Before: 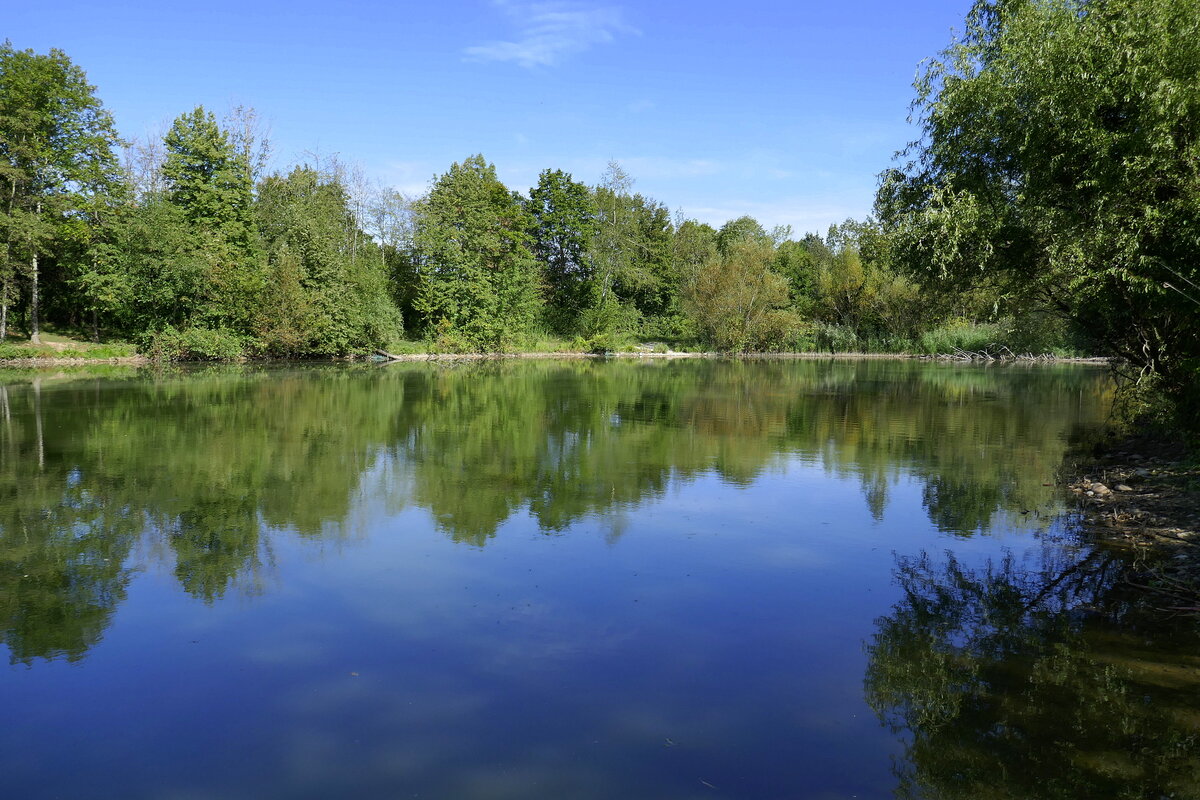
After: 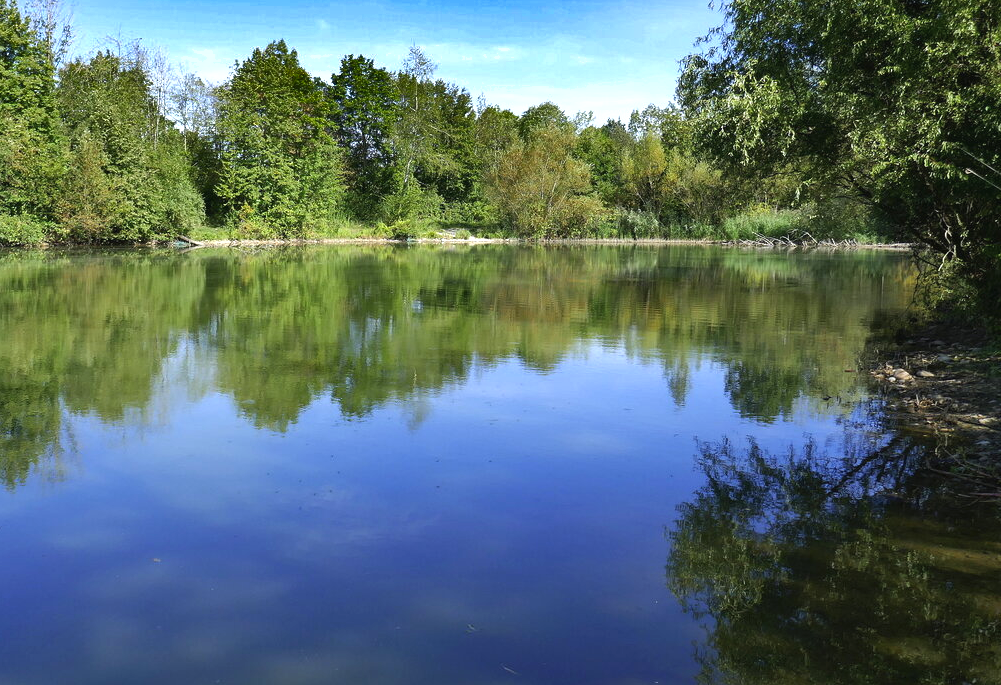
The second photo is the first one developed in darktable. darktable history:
tone equalizer: edges refinement/feathering 500, mask exposure compensation -1.57 EV, preserve details no
exposure: black level correction -0.002, exposure 0.542 EV, compensate highlight preservation false
shadows and highlights: shadows 18.87, highlights -84.82, soften with gaussian
crop: left 16.526%, top 14.278%
